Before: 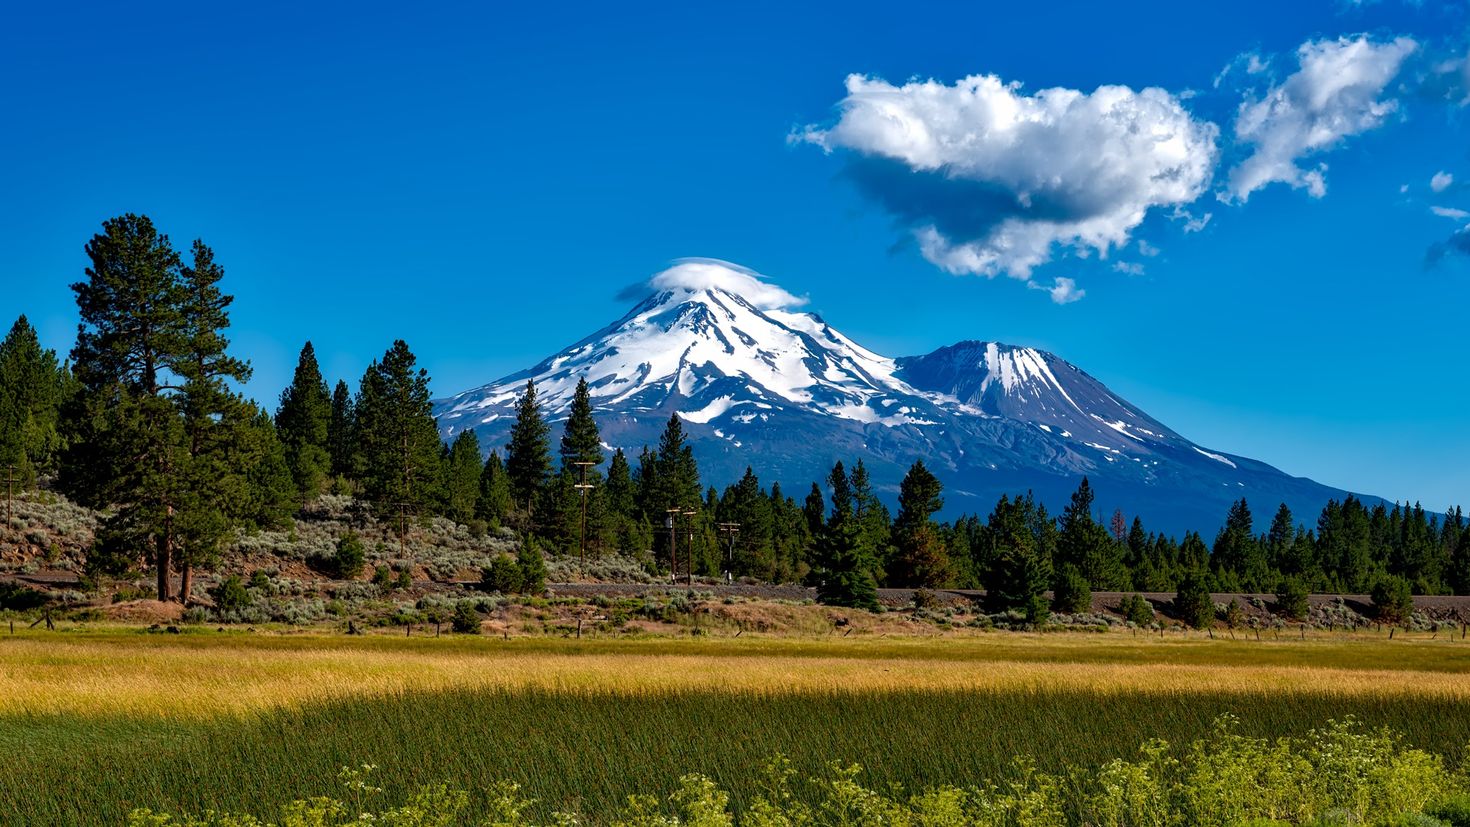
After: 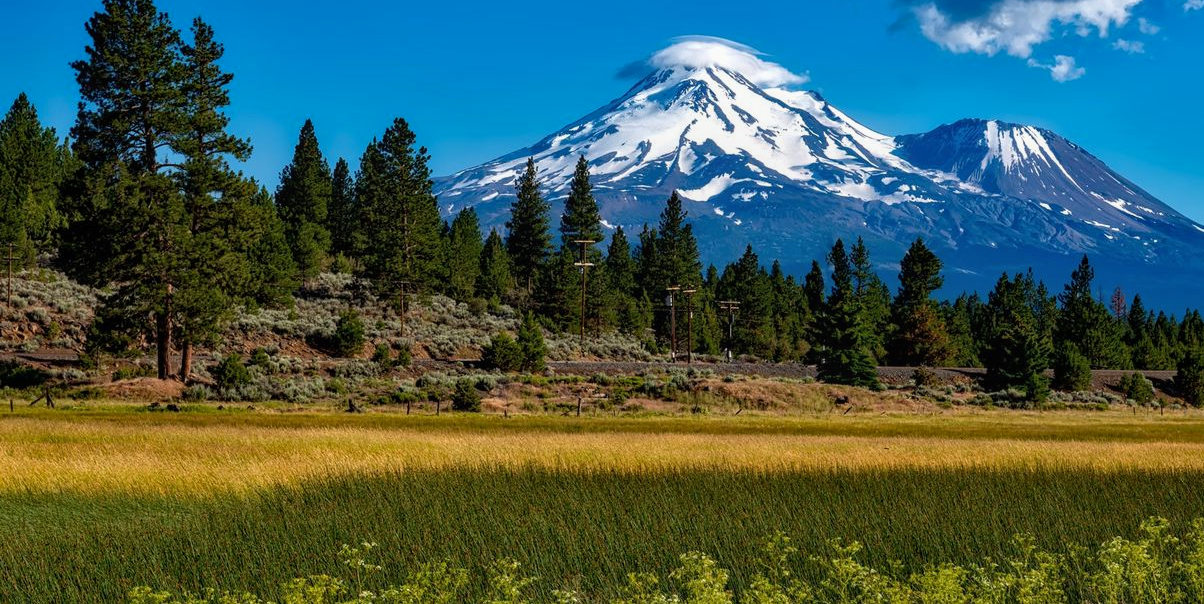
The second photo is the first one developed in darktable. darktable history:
local contrast: detail 109%
crop: top 26.877%, right 17.96%
